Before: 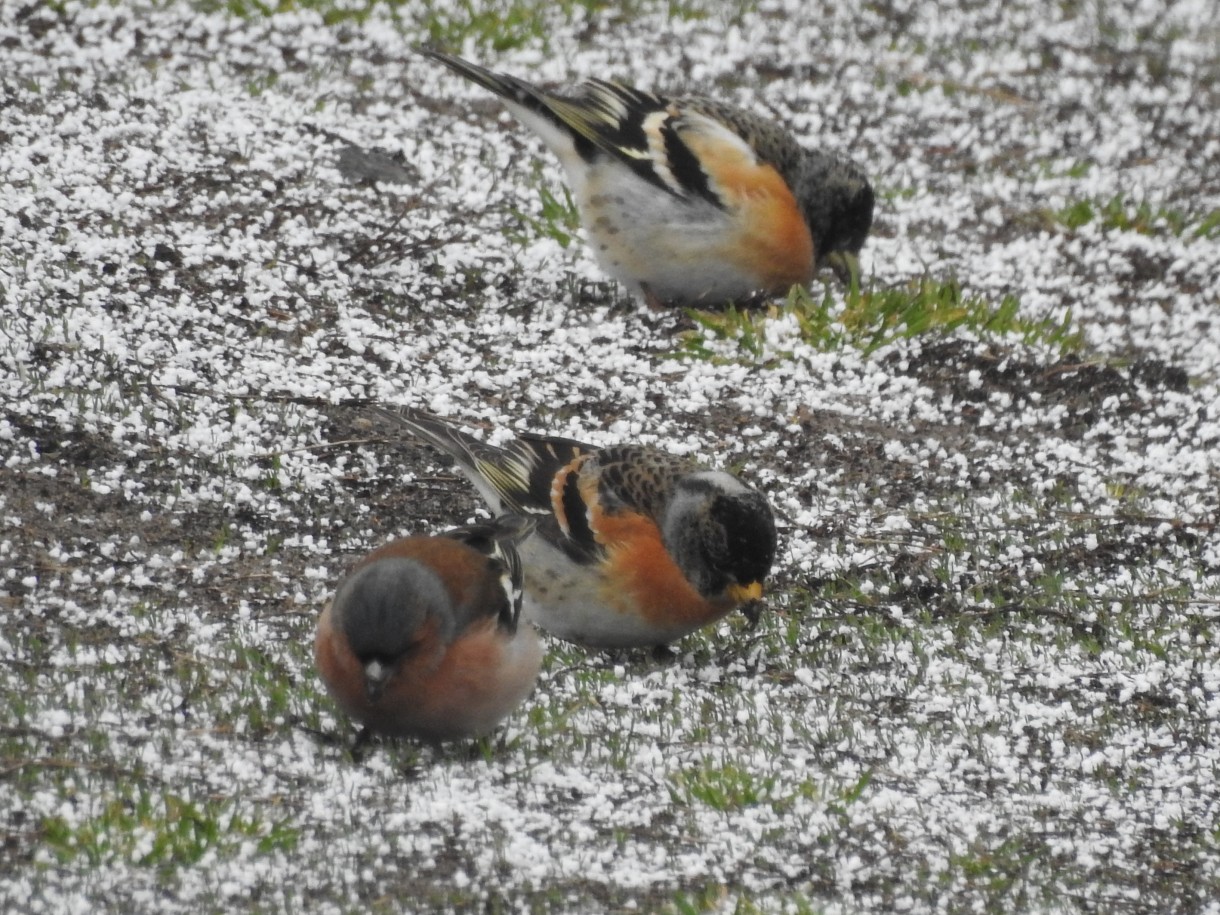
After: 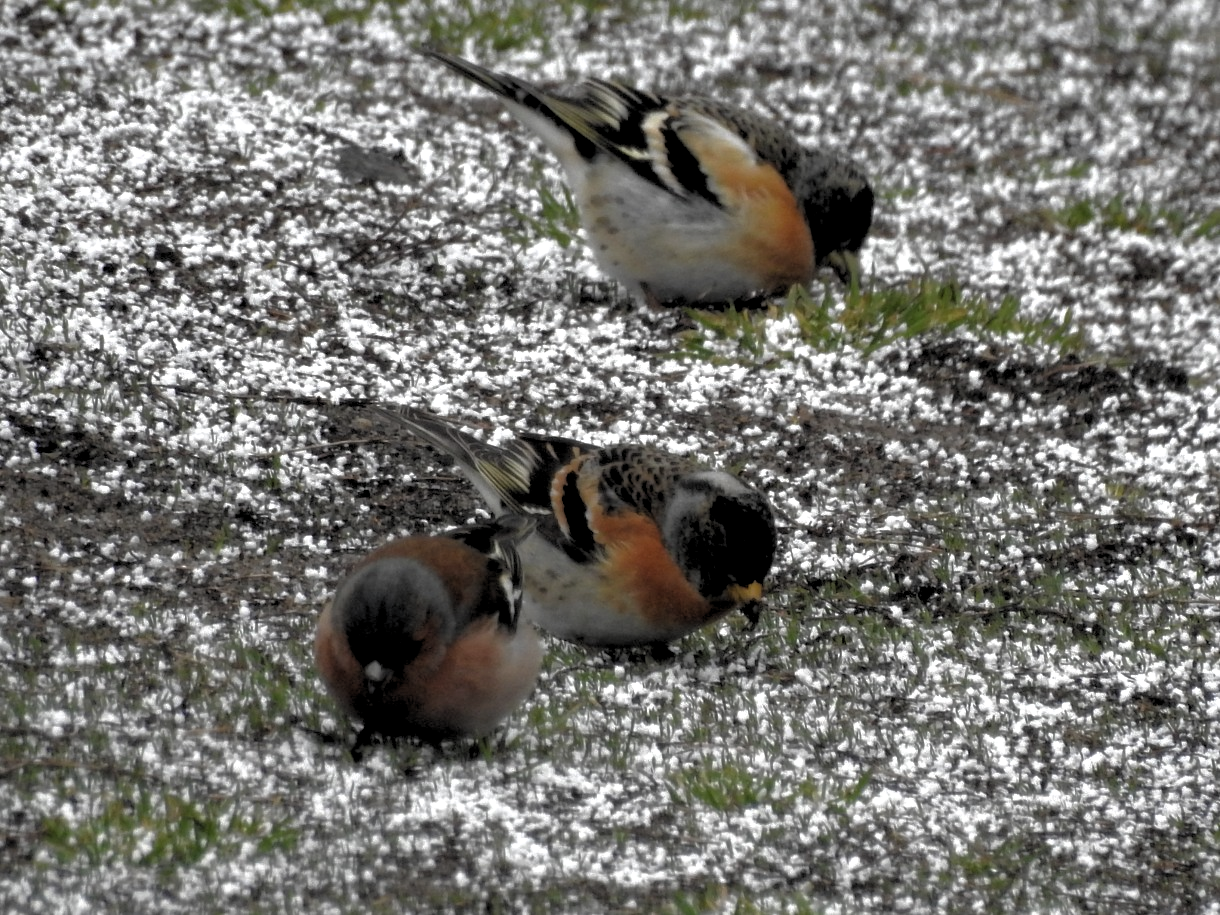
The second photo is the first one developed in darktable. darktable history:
rgb levels: levels [[0.034, 0.472, 0.904], [0, 0.5, 1], [0, 0.5, 1]]
base curve: curves: ch0 [(0, 0) (0.826, 0.587) (1, 1)]
exposure: black level correction 0, exposure 0.3 EV, compensate highlight preservation false
